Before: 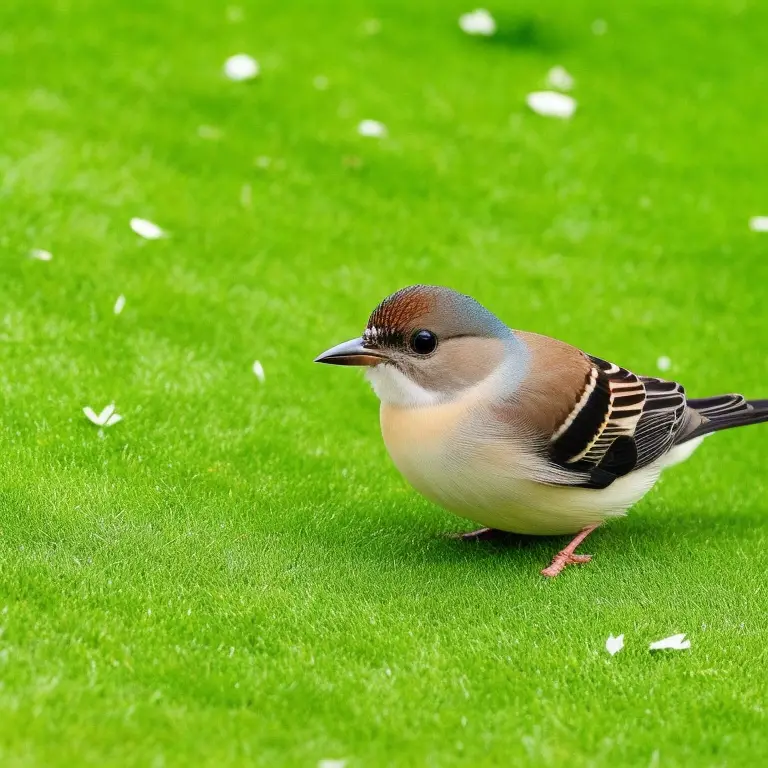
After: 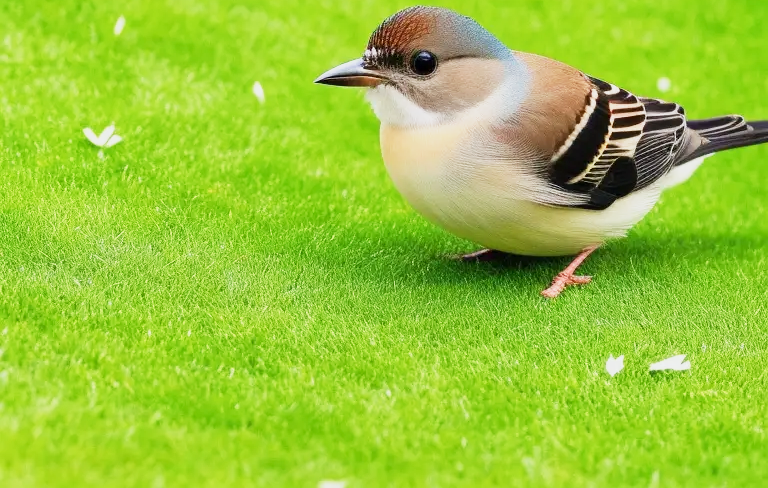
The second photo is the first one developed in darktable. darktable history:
crop and rotate: top 36.397%
base curve: curves: ch0 [(0, 0) (0.088, 0.125) (0.176, 0.251) (0.354, 0.501) (0.613, 0.749) (1, 0.877)], preserve colors none
